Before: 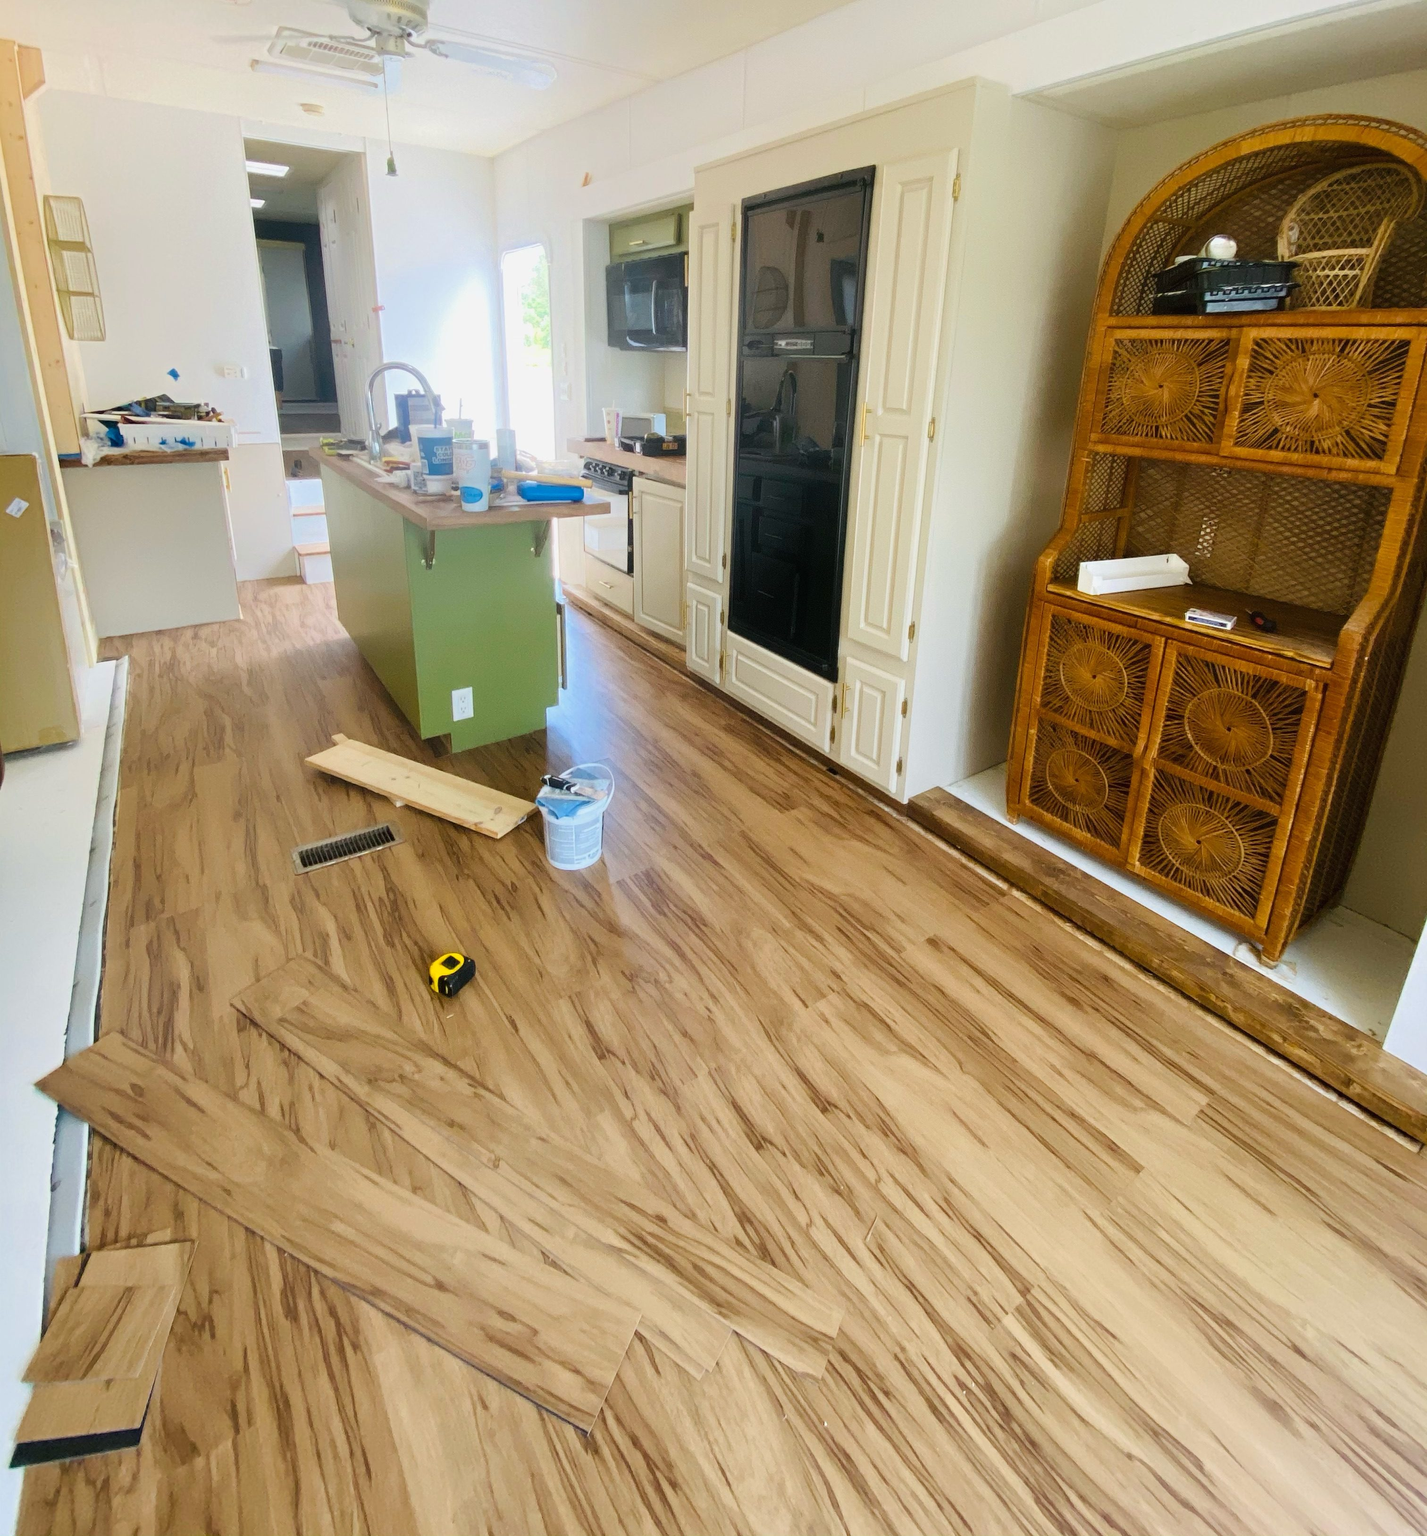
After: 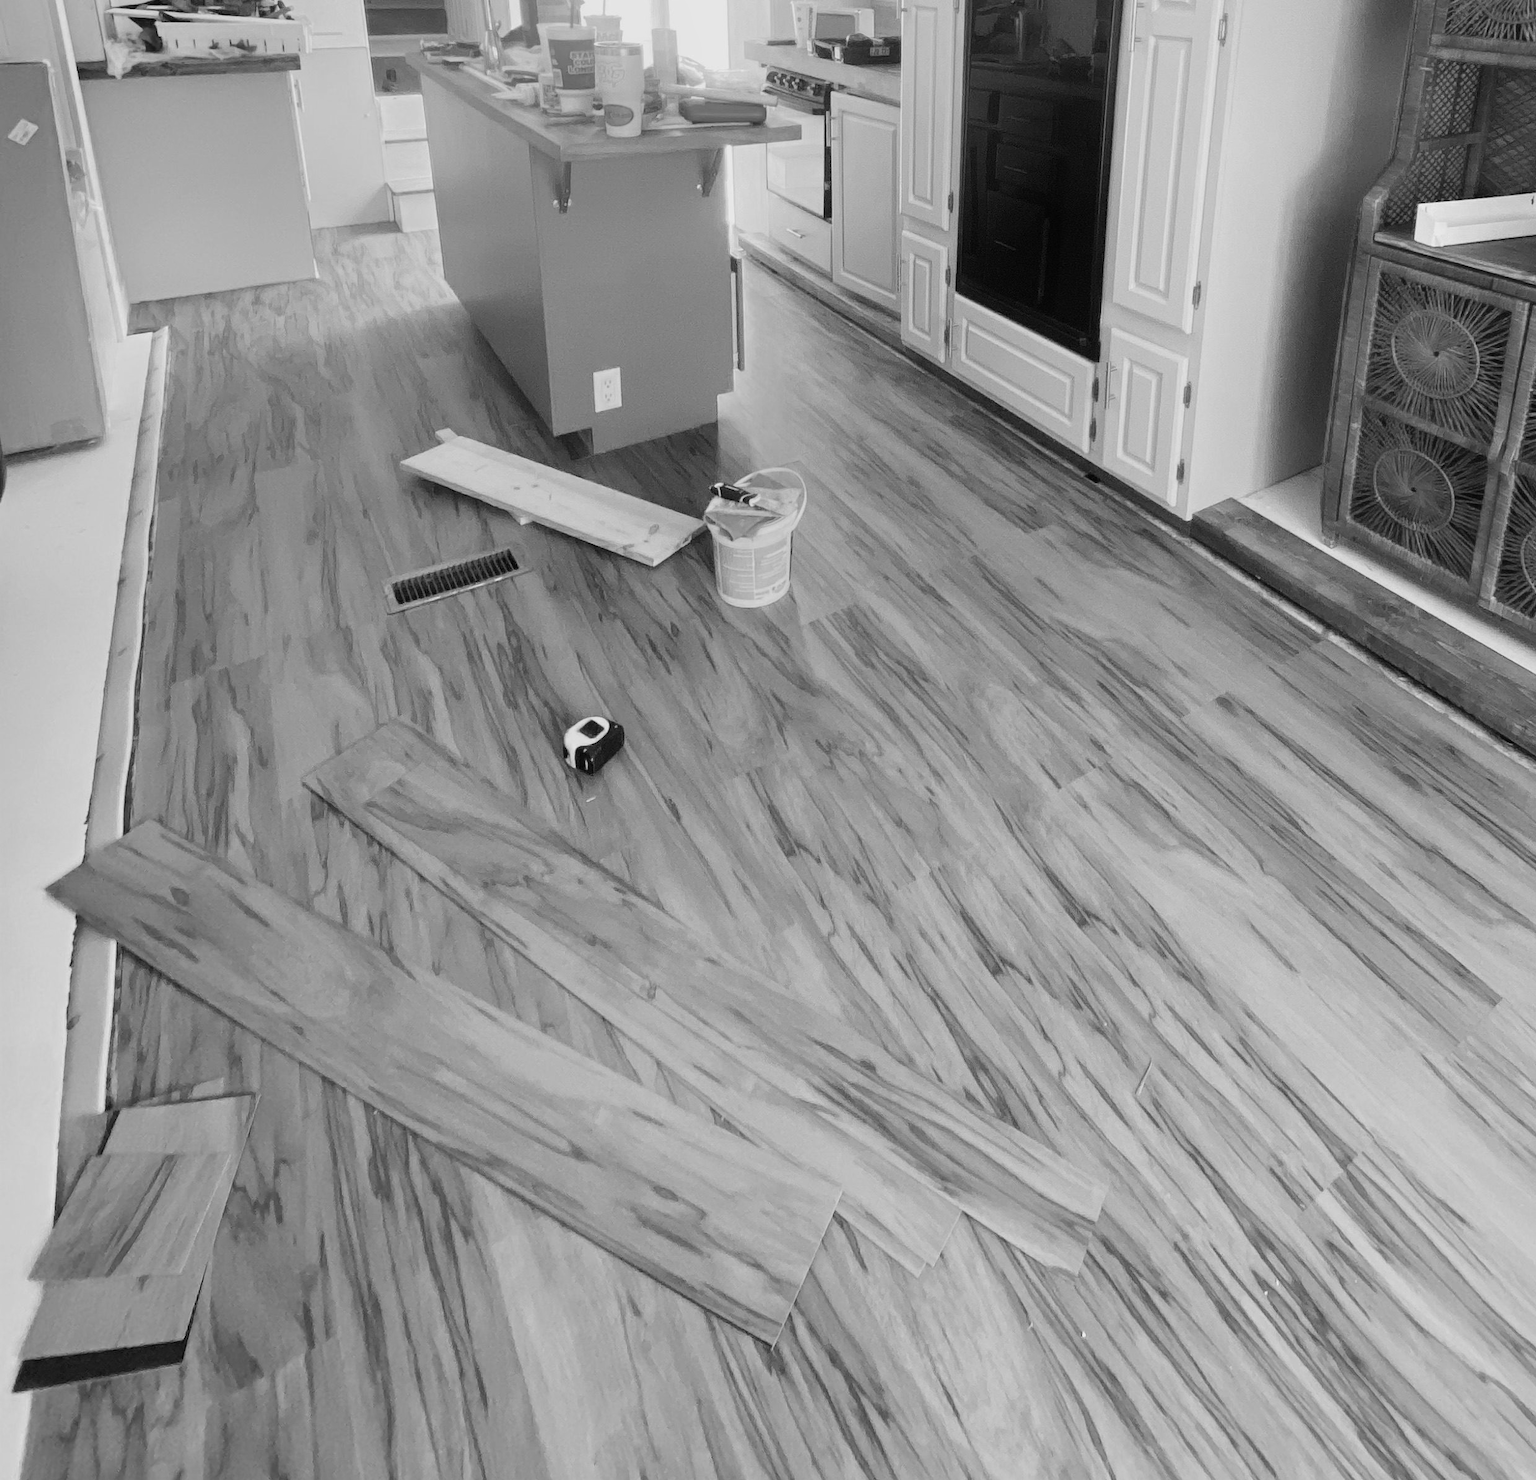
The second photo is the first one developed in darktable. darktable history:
crop: top 26.531%, right 17.959%
monochrome: a 30.25, b 92.03
